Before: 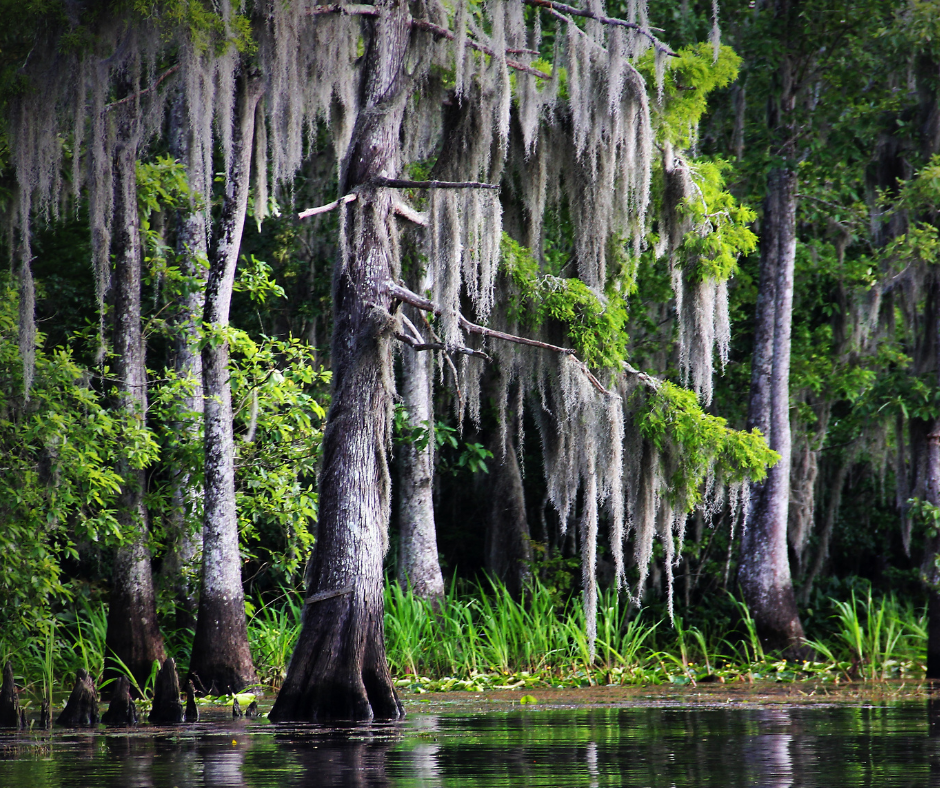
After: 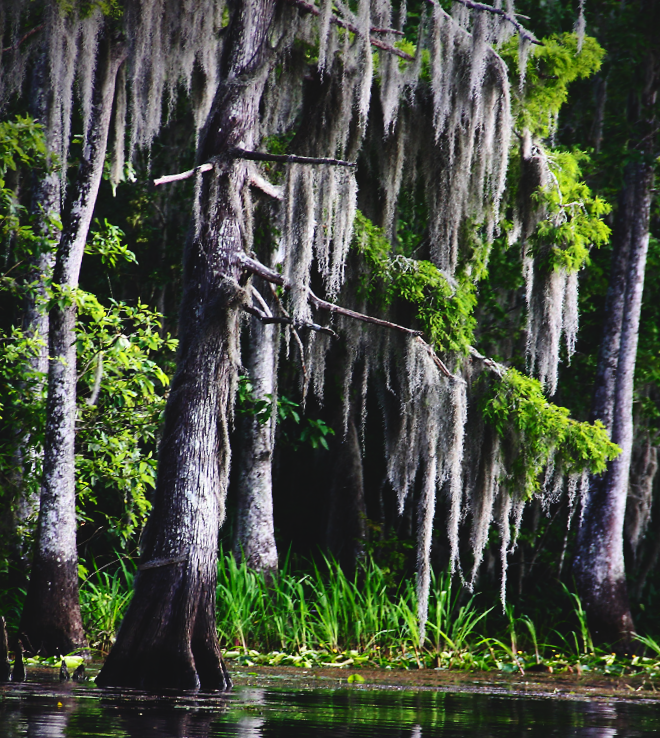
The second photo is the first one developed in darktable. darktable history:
contrast brightness saturation: contrast 0.19, brightness -0.24, saturation 0.11
exposure: black level correction -0.03, compensate highlight preservation false
crop and rotate: angle -3.27°, left 14.277%, top 0.028%, right 10.766%, bottom 0.028%
